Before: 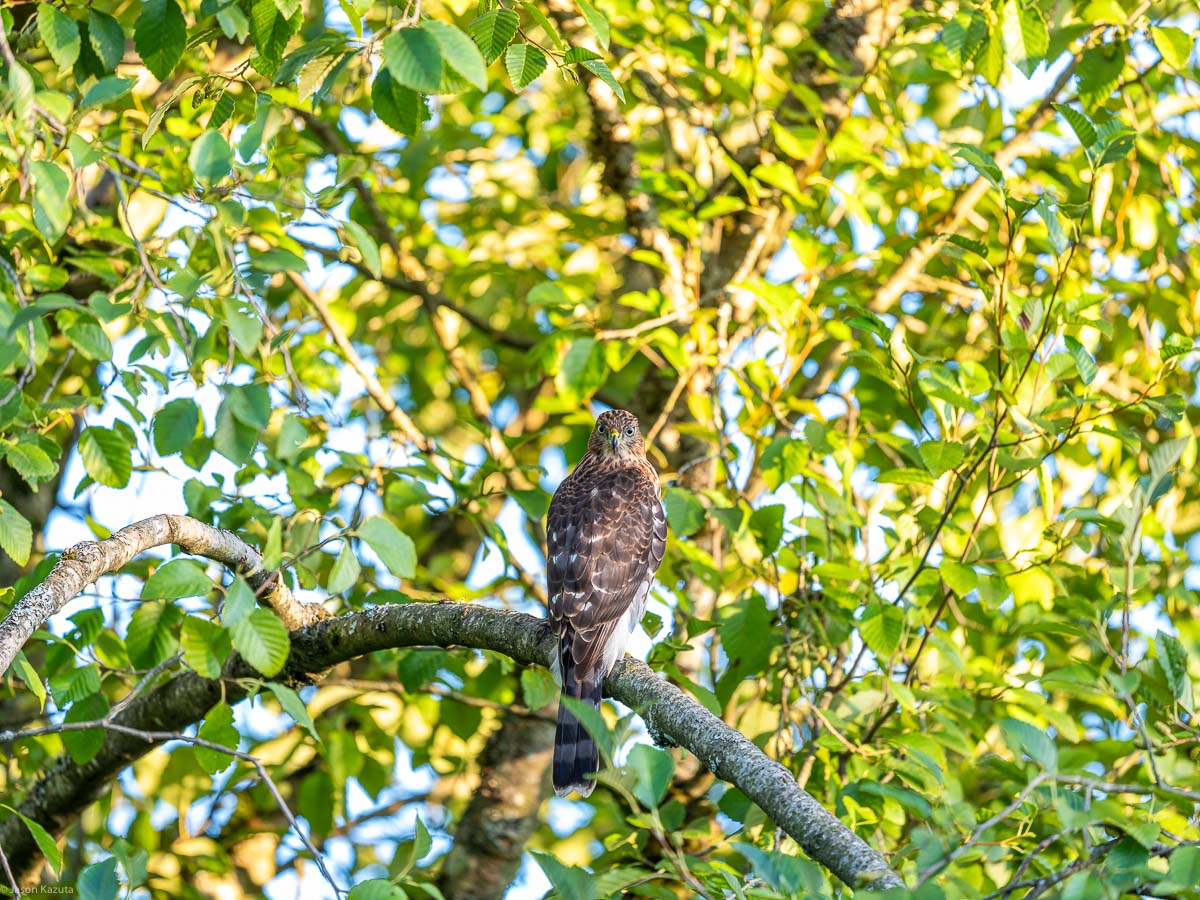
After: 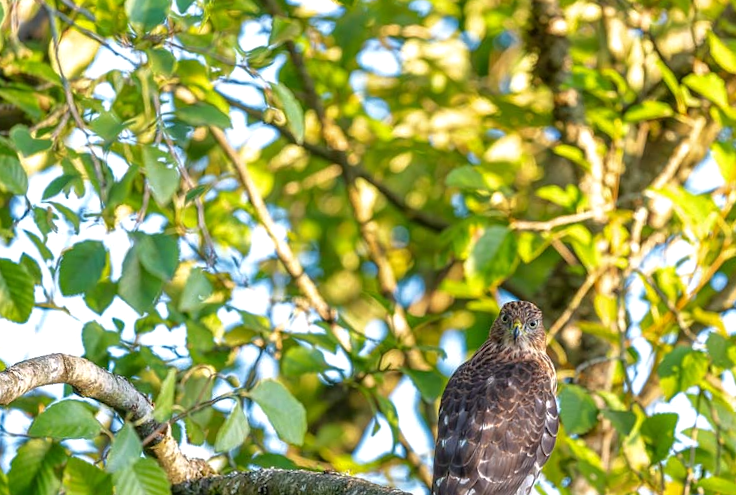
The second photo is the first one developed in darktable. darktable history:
tone equalizer: -8 EV -0.001 EV, -7 EV 0.001 EV, -6 EV -0.005 EV, -5 EV -0.005 EV, -4 EV -0.081 EV, -3 EV -0.216 EV, -2 EV -0.292 EV, -1 EV 0.086 EV, +0 EV 0.287 EV, edges refinement/feathering 500, mask exposure compensation -1.57 EV, preserve details no
crop and rotate: angle -6.49°, left 2.273%, top 6.927%, right 27.519%, bottom 30.027%
